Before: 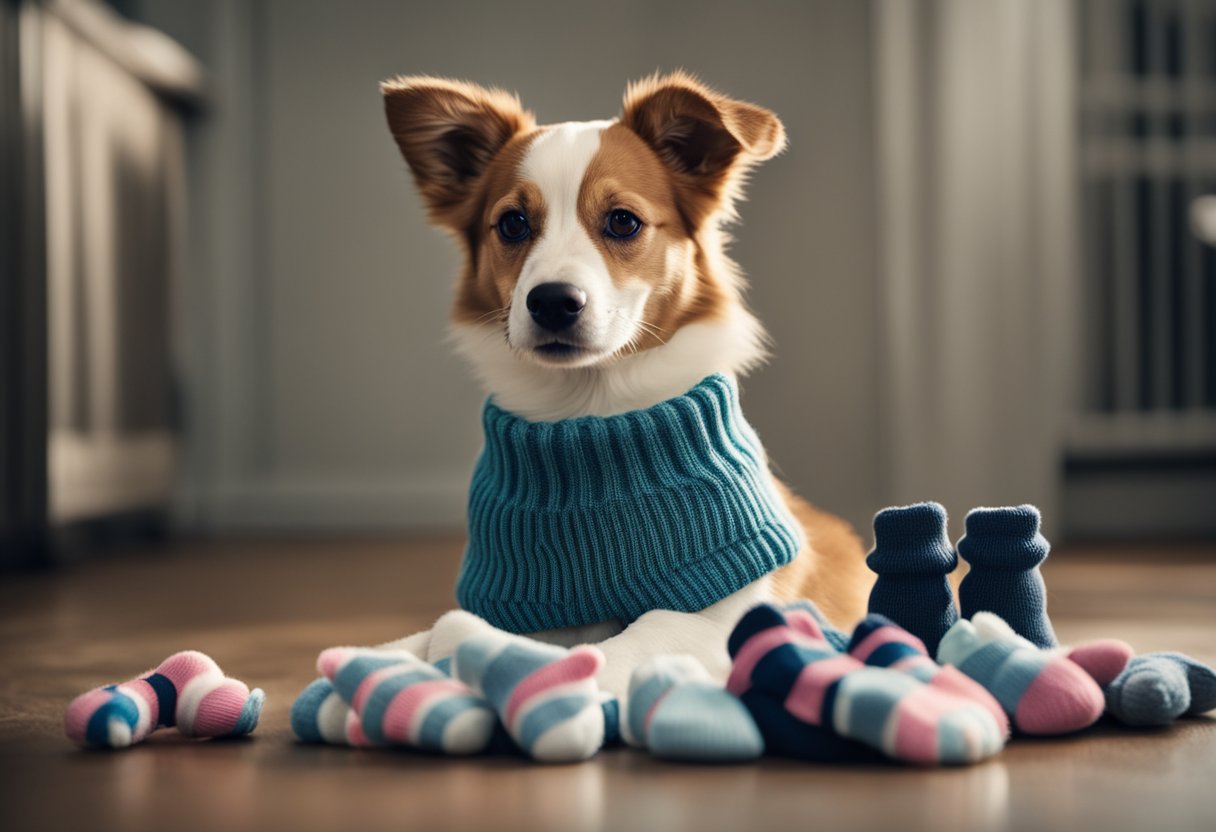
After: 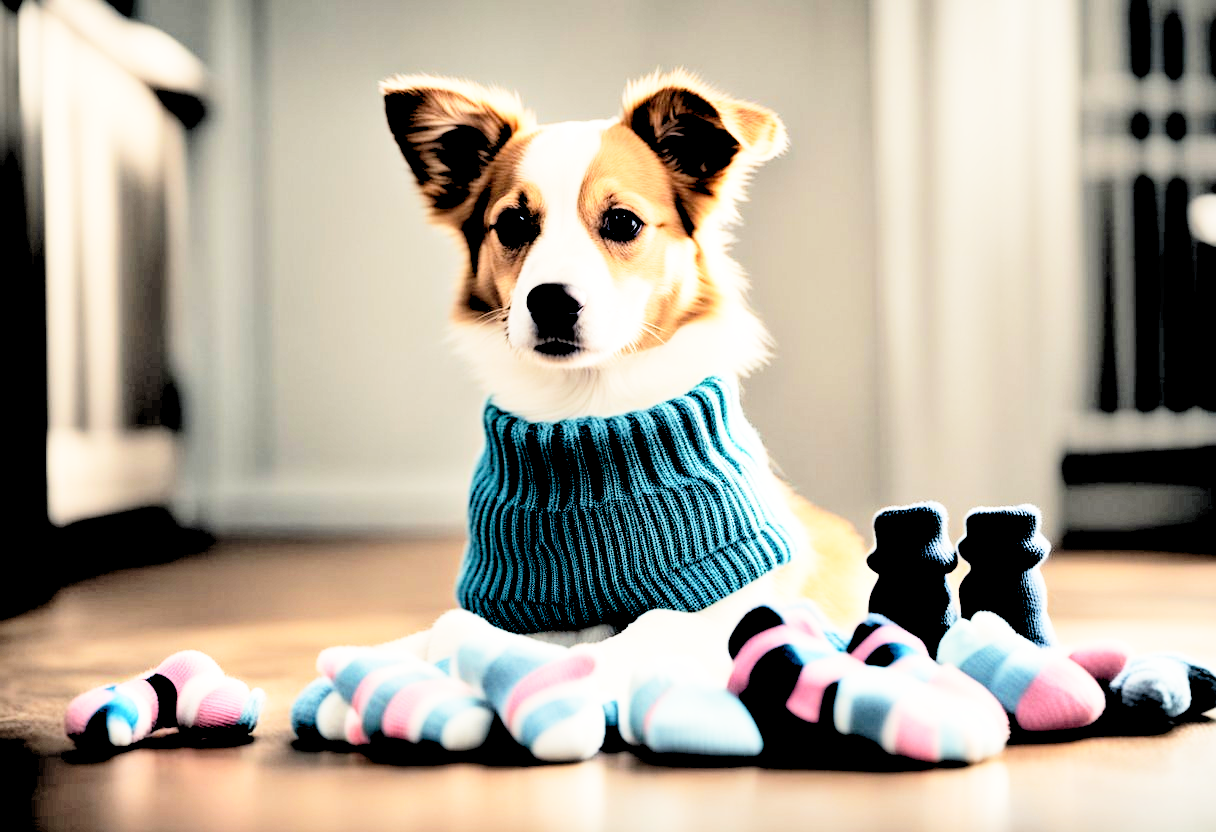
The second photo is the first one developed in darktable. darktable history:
contrast brightness saturation: contrast 0.22
rgb levels: levels [[0.027, 0.429, 0.996], [0, 0.5, 1], [0, 0.5, 1]]
base curve: curves: ch0 [(0, 0) (0.012, 0.01) (0.073, 0.168) (0.31, 0.711) (0.645, 0.957) (1, 1)], preserve colors none
shadows and highlights: shadows 49, highlights -41, soften with gaussian
